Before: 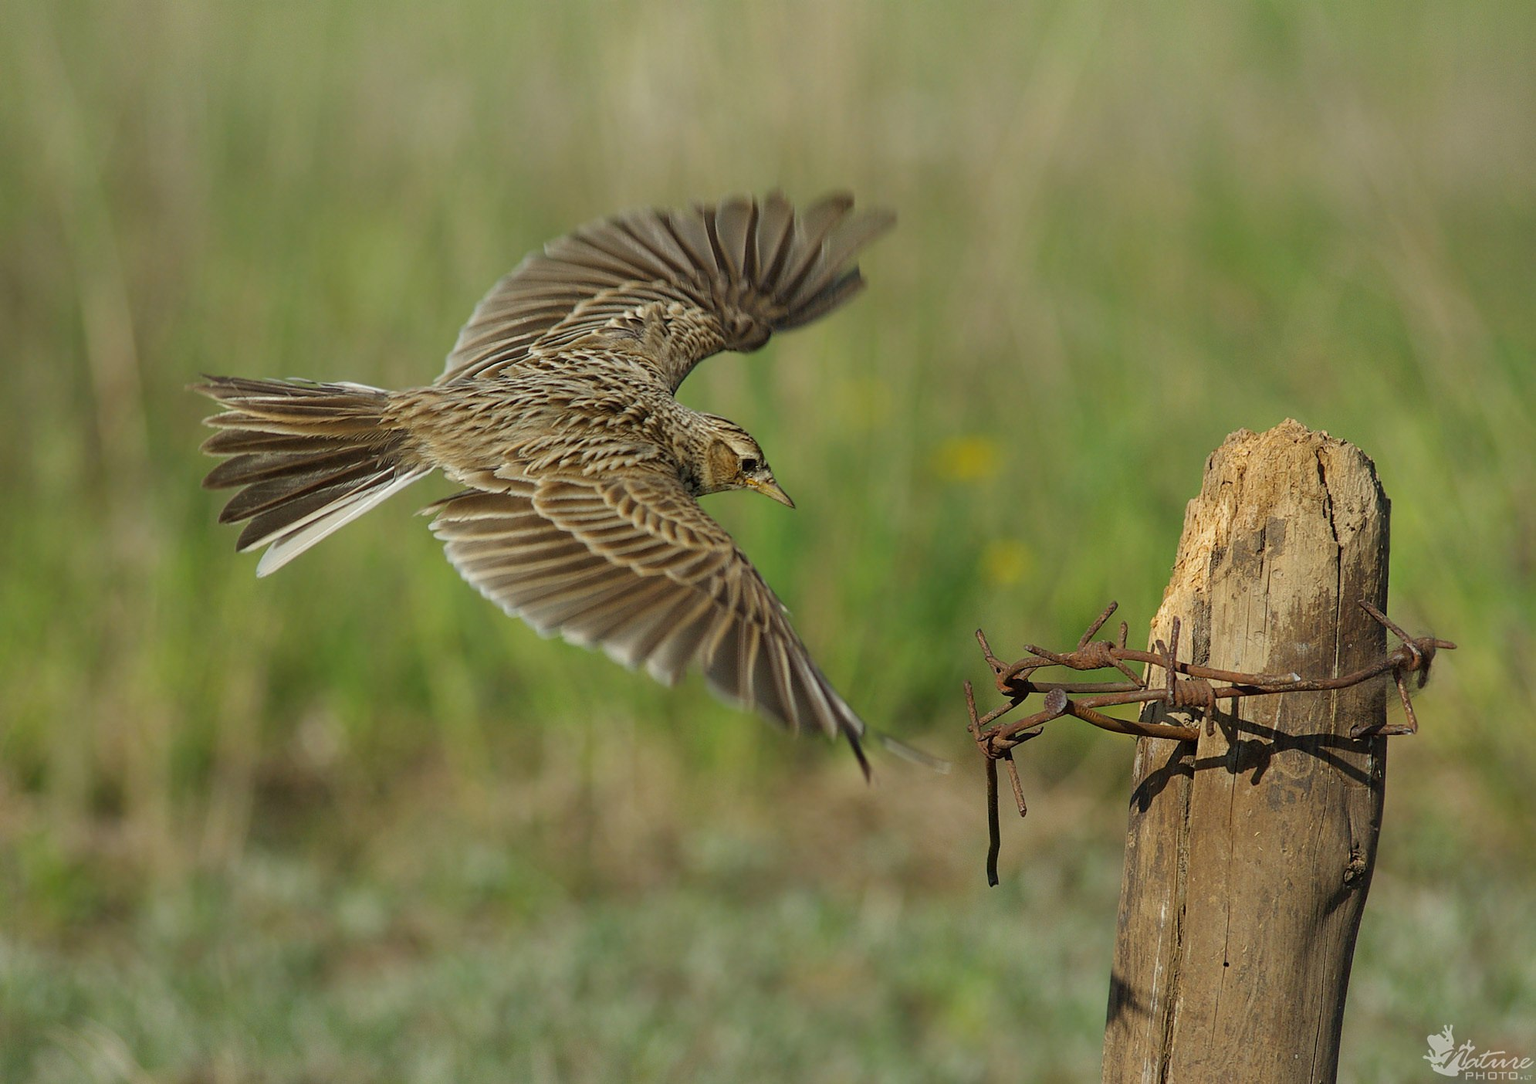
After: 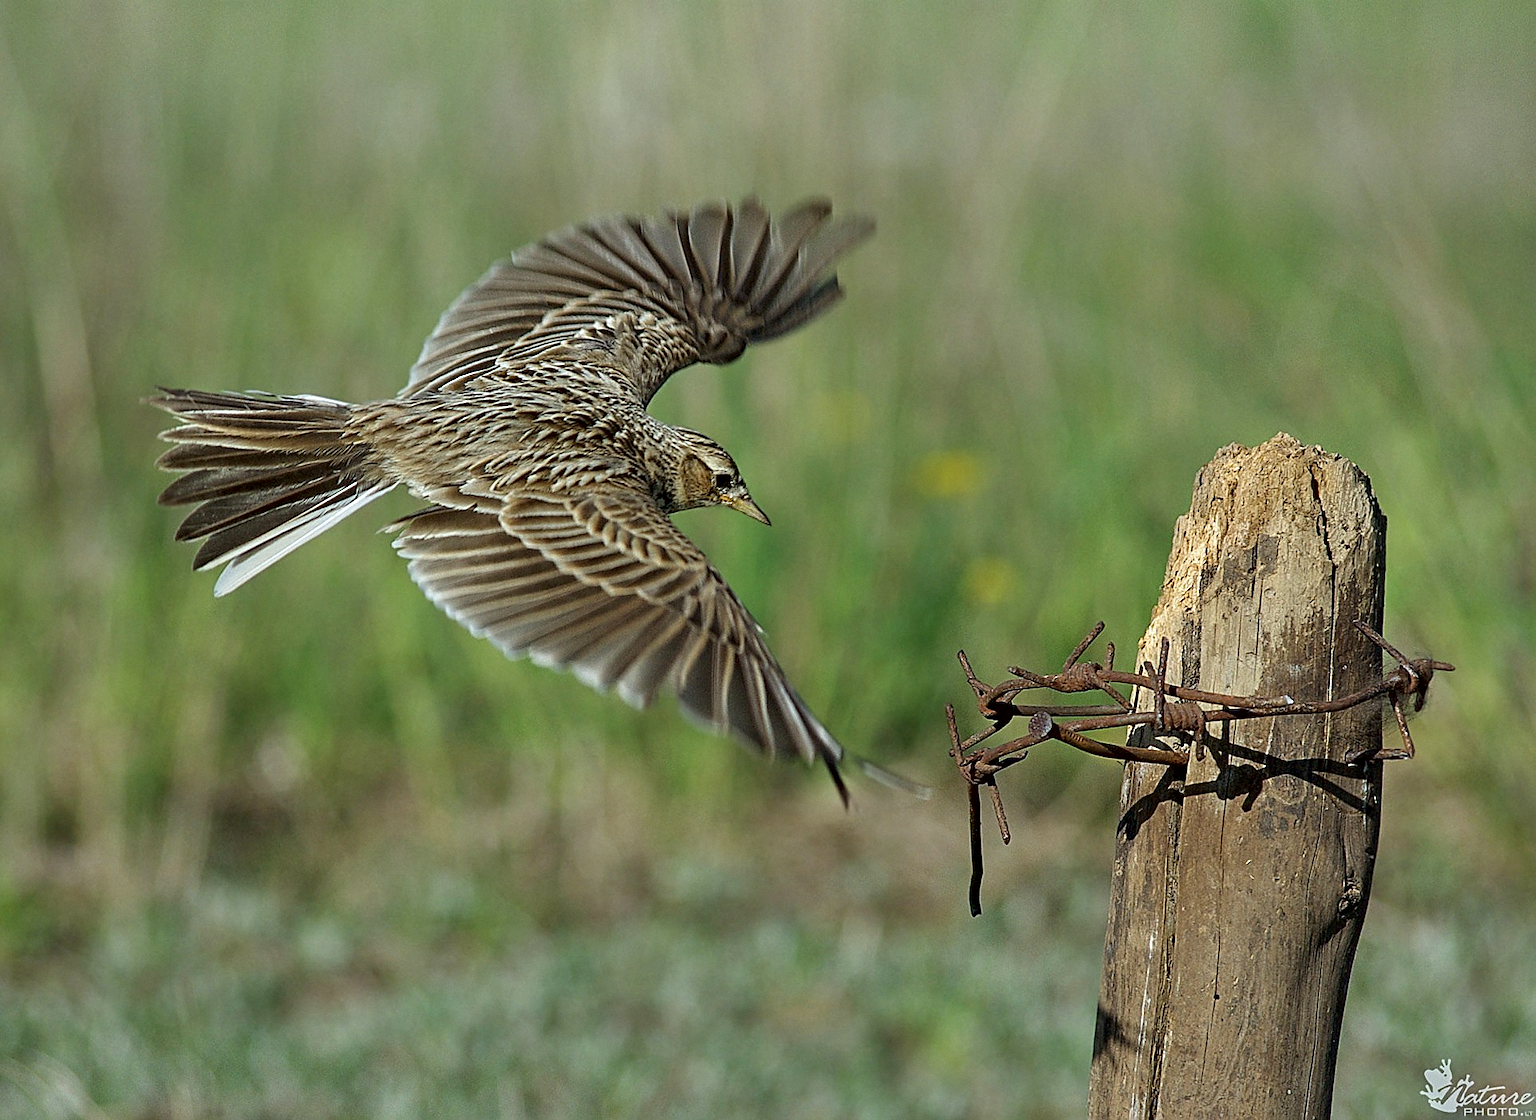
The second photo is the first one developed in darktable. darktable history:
grain: coarseness 0.09 ISO, strength 10%
sharpen: on, module defaults
crop and rotate: left 3.238%
contrast equalizer: y [[0.51, 0.537, 0.559, 0.574, 0.599, 0.618], [0.5 ×6], [0.5 ×6], [0 ×6], [0 ×6]]
color calibration: x 0.37, y 0.382, temperature 4313.32 K
shadows and highlights: shadows -30, highlights 30
